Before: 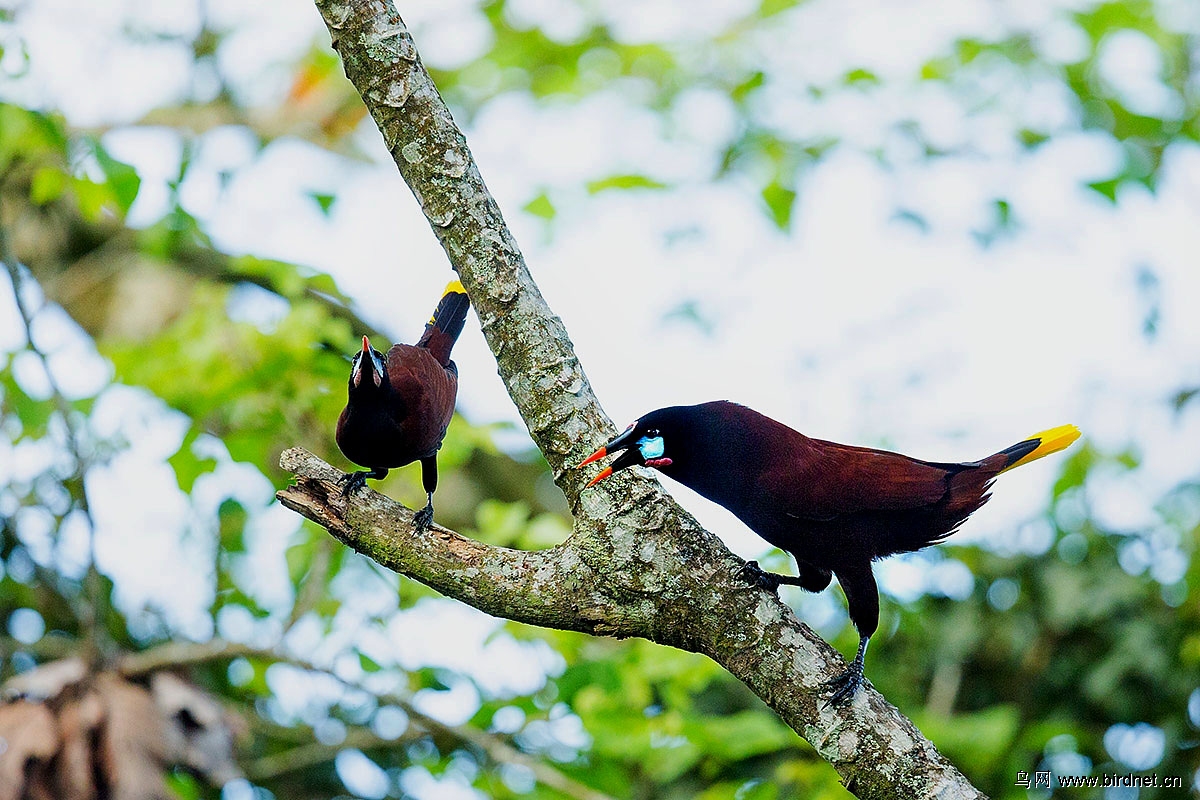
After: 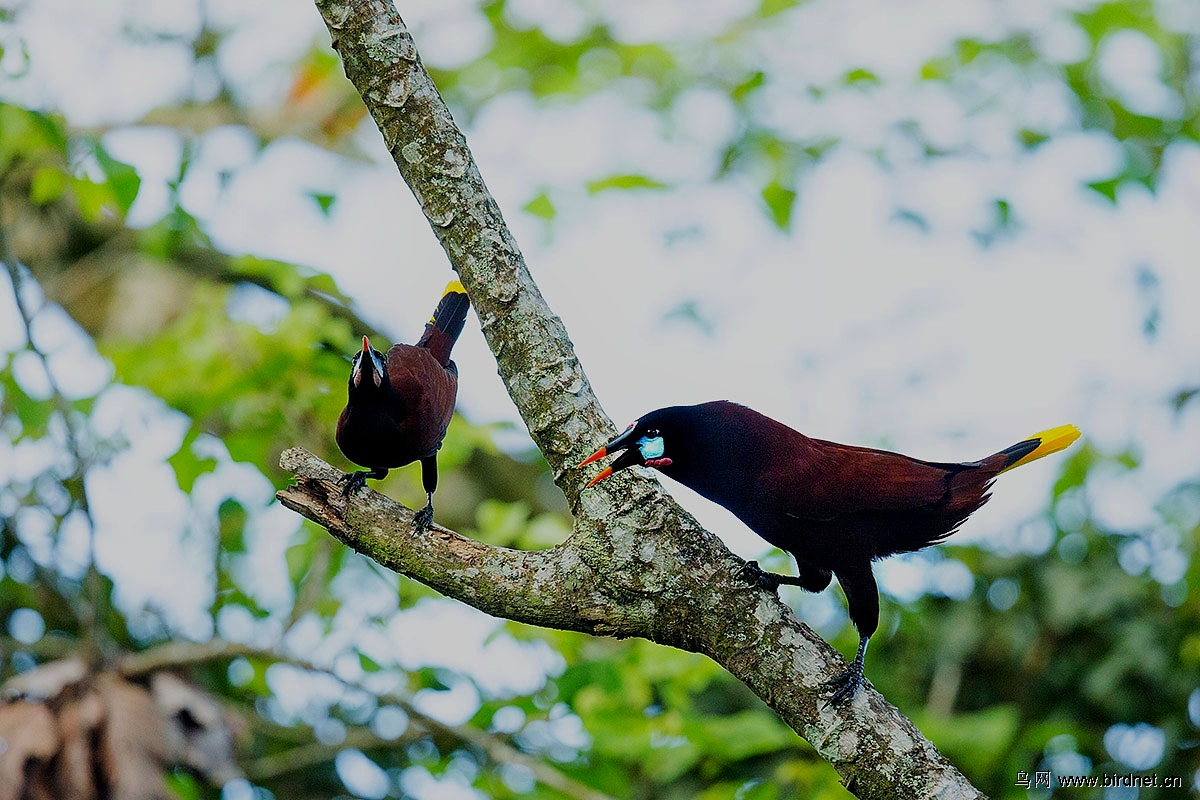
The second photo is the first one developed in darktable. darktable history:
exposure: exposure -0.494 EV, compensate highlight preservation false
